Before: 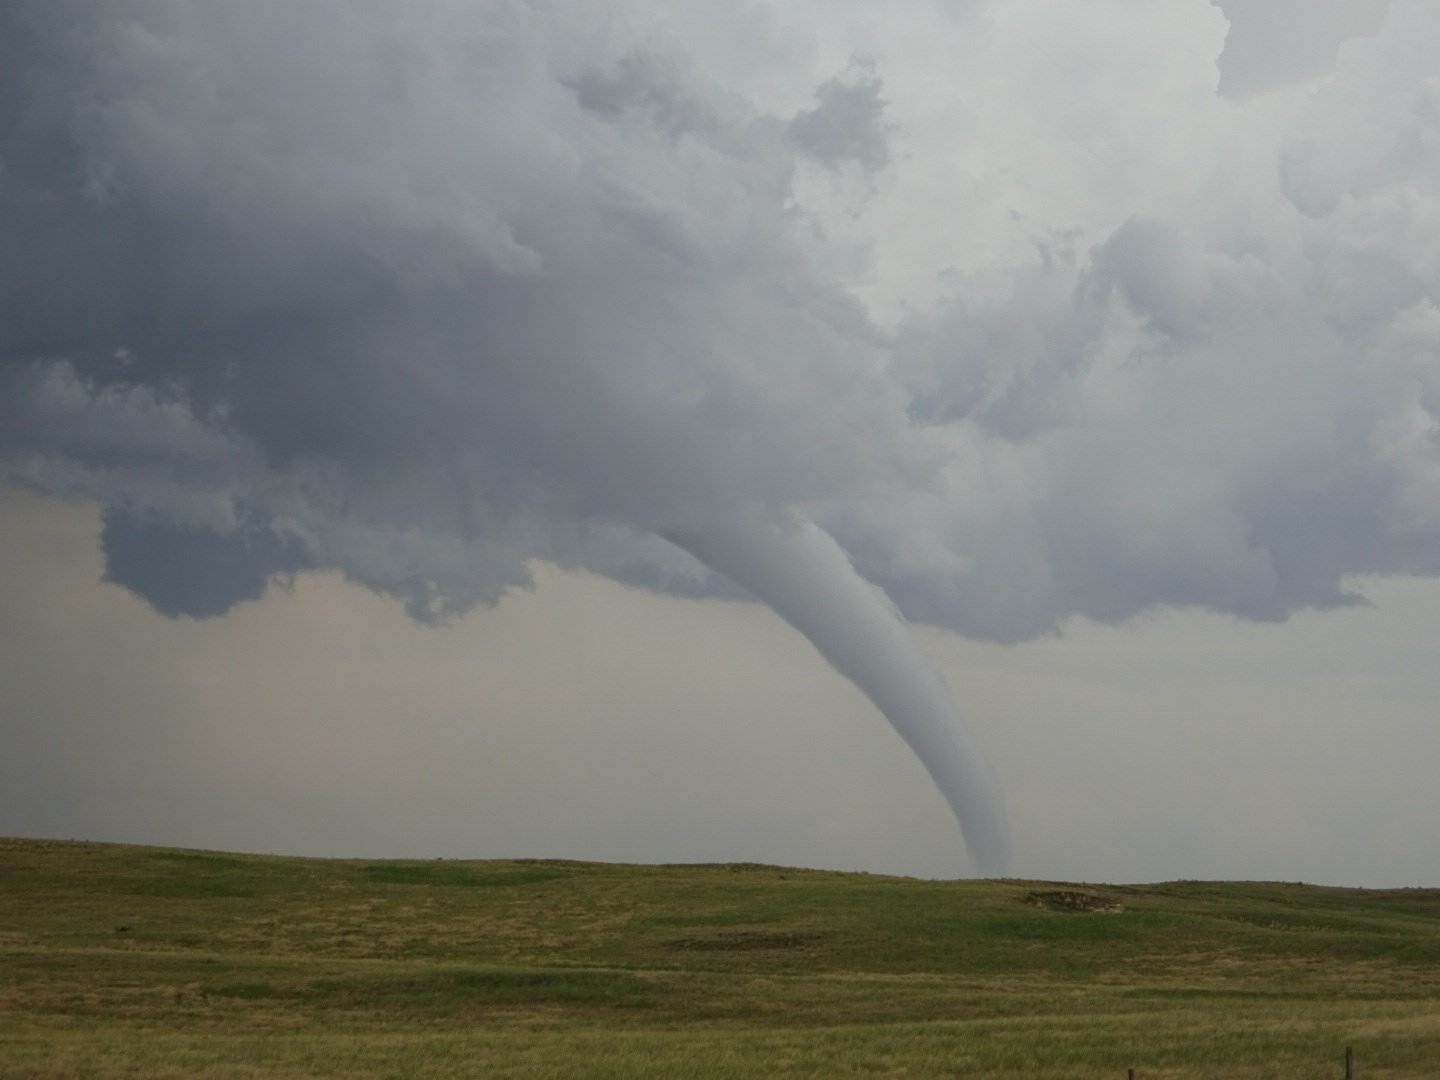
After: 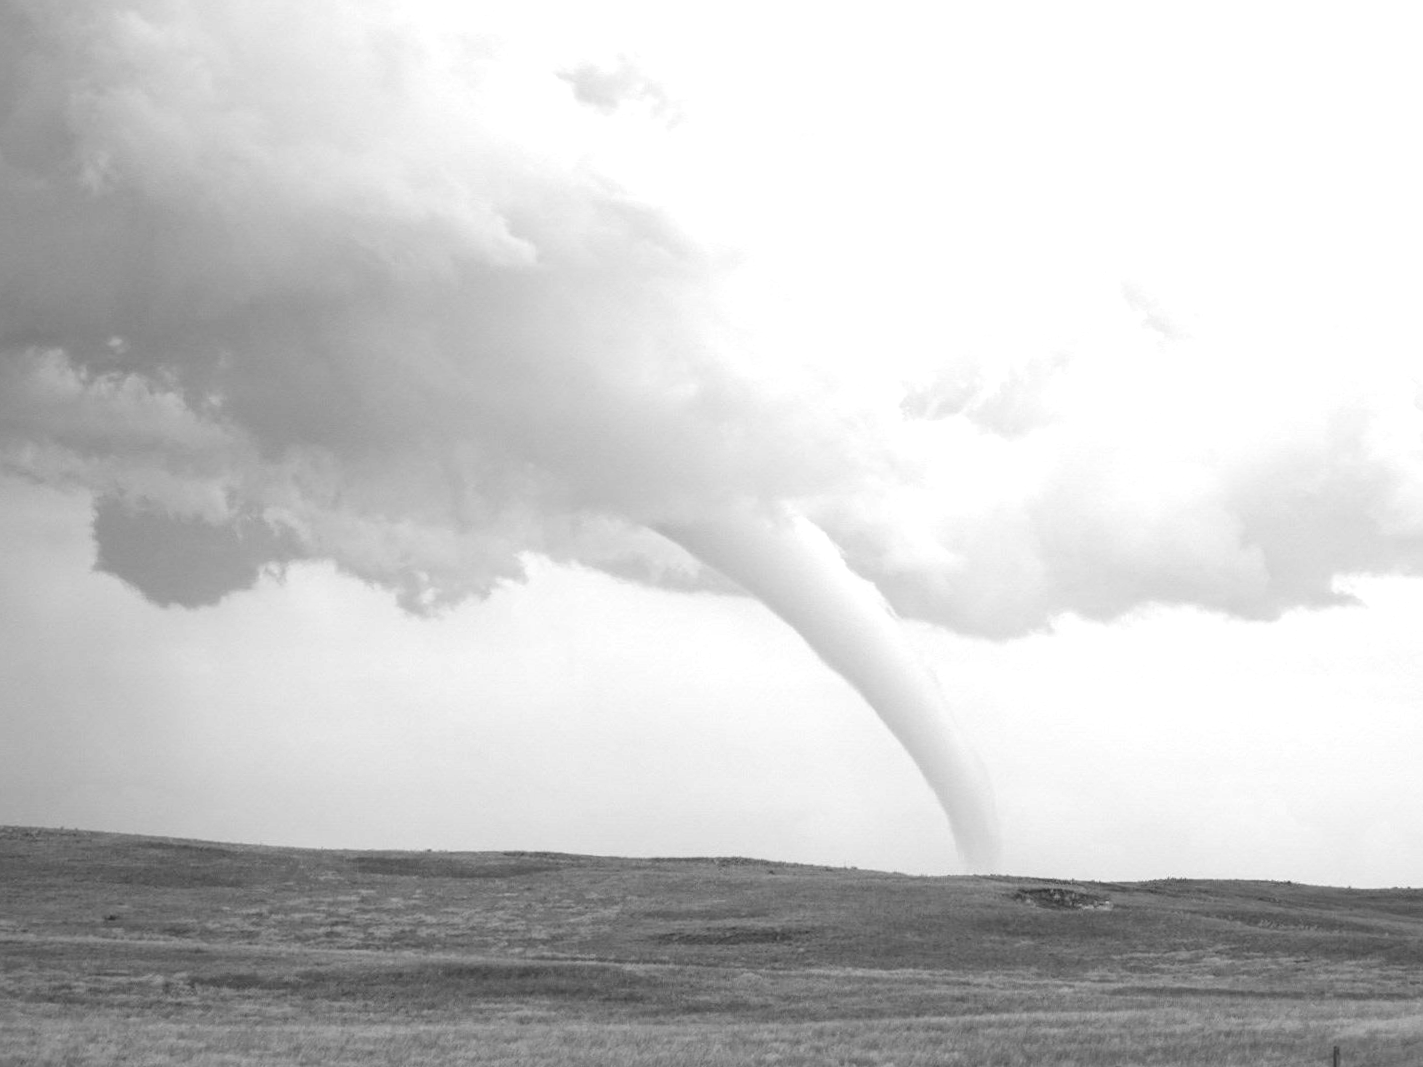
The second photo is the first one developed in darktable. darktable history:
exposure: black level correction 0.001, exposure 1.646 EV, compensate exposure bias true, compensate highlight preservation false
crop and rotate: angle -0.5°
monochrome: on, module defaults
color balance rgb: perceptual saturation grading › global saturation 10%, global vibrance 10%
